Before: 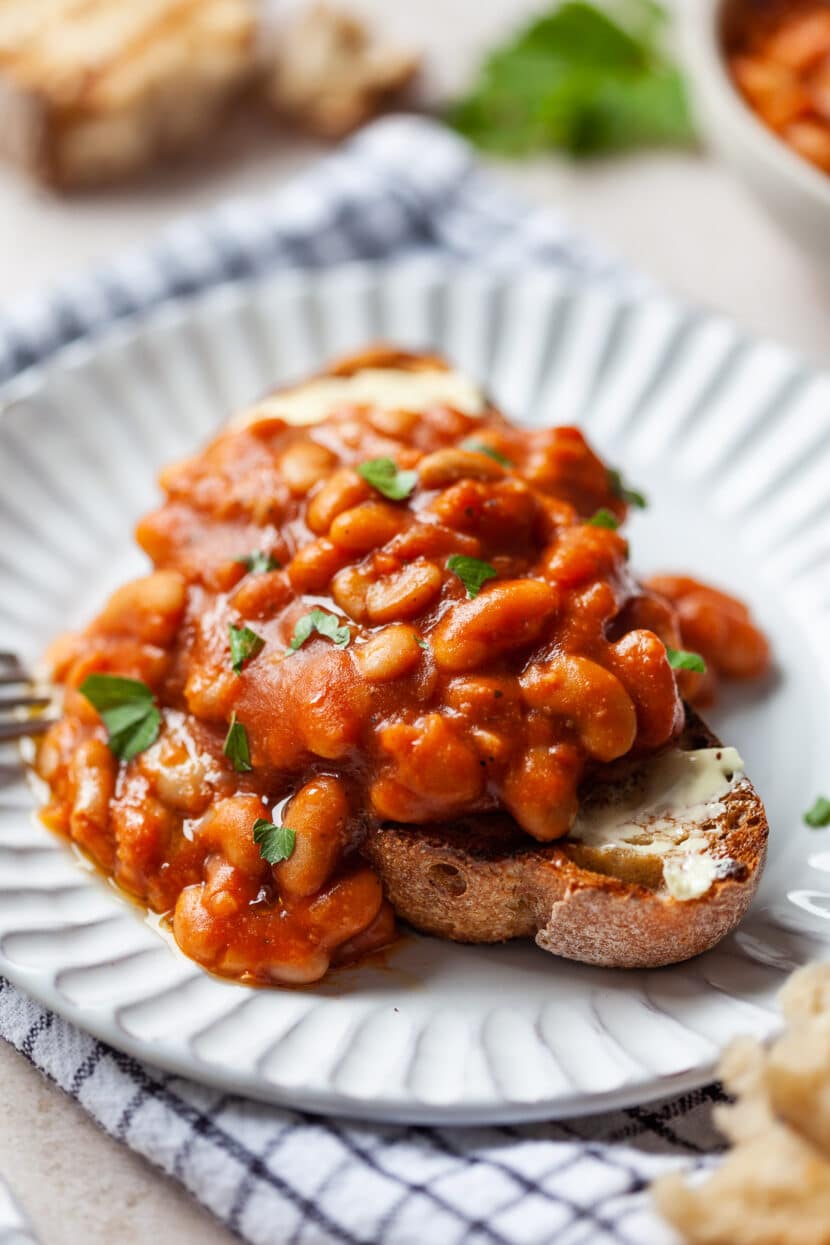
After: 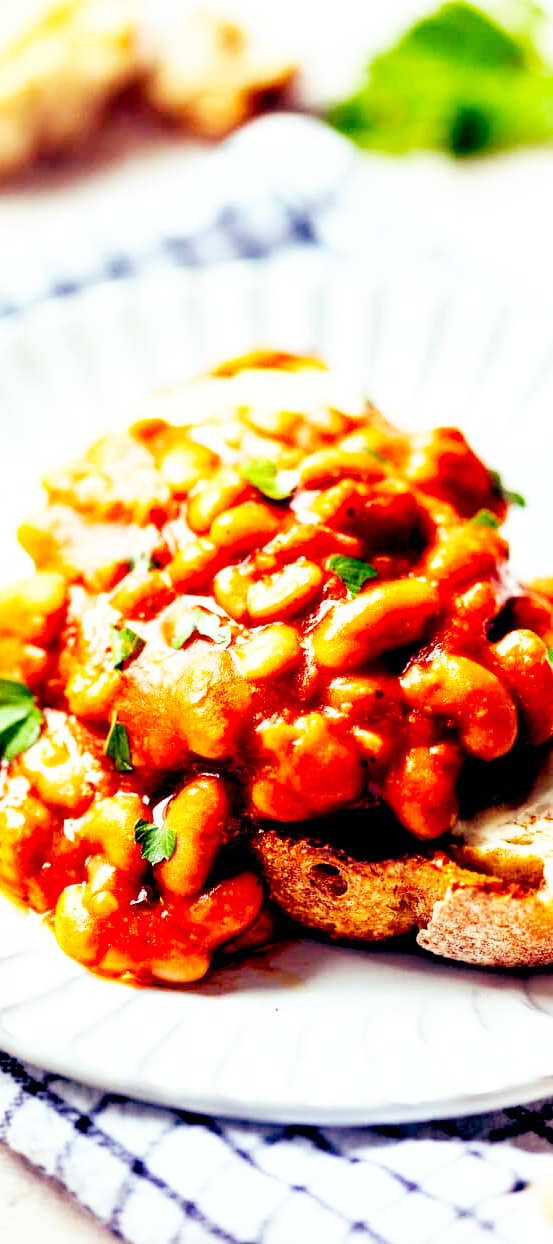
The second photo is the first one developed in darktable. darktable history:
color balance rgb: shadows lift › luminance 0.49%, shadows lift › chroma 6.83%, shadows lift › hue 300.29°, power › hue 208.98°, highlights gain › luminance 20.24%, highlights gain › chroma 2.73%, highlights gain › hue 173.85°, perceptual saturation grading › global saturation 18.05%
crop and rotate: left 14.436%, right 18.898%
color balance: lift [0.975, 0.993, 1, 1.015], gamma [1.1, 1, 1, 0.945], gain [1, 1.04, 1, 0.95]
base curve: curves: ch0 [(0, 0) (0.007, 0.004) (0.027, 0.03) (0.046, 0.07) (0.207, 0.54) (0.442, 0.872) (0.673, 0.972) (1, 1)], preserve colors none
